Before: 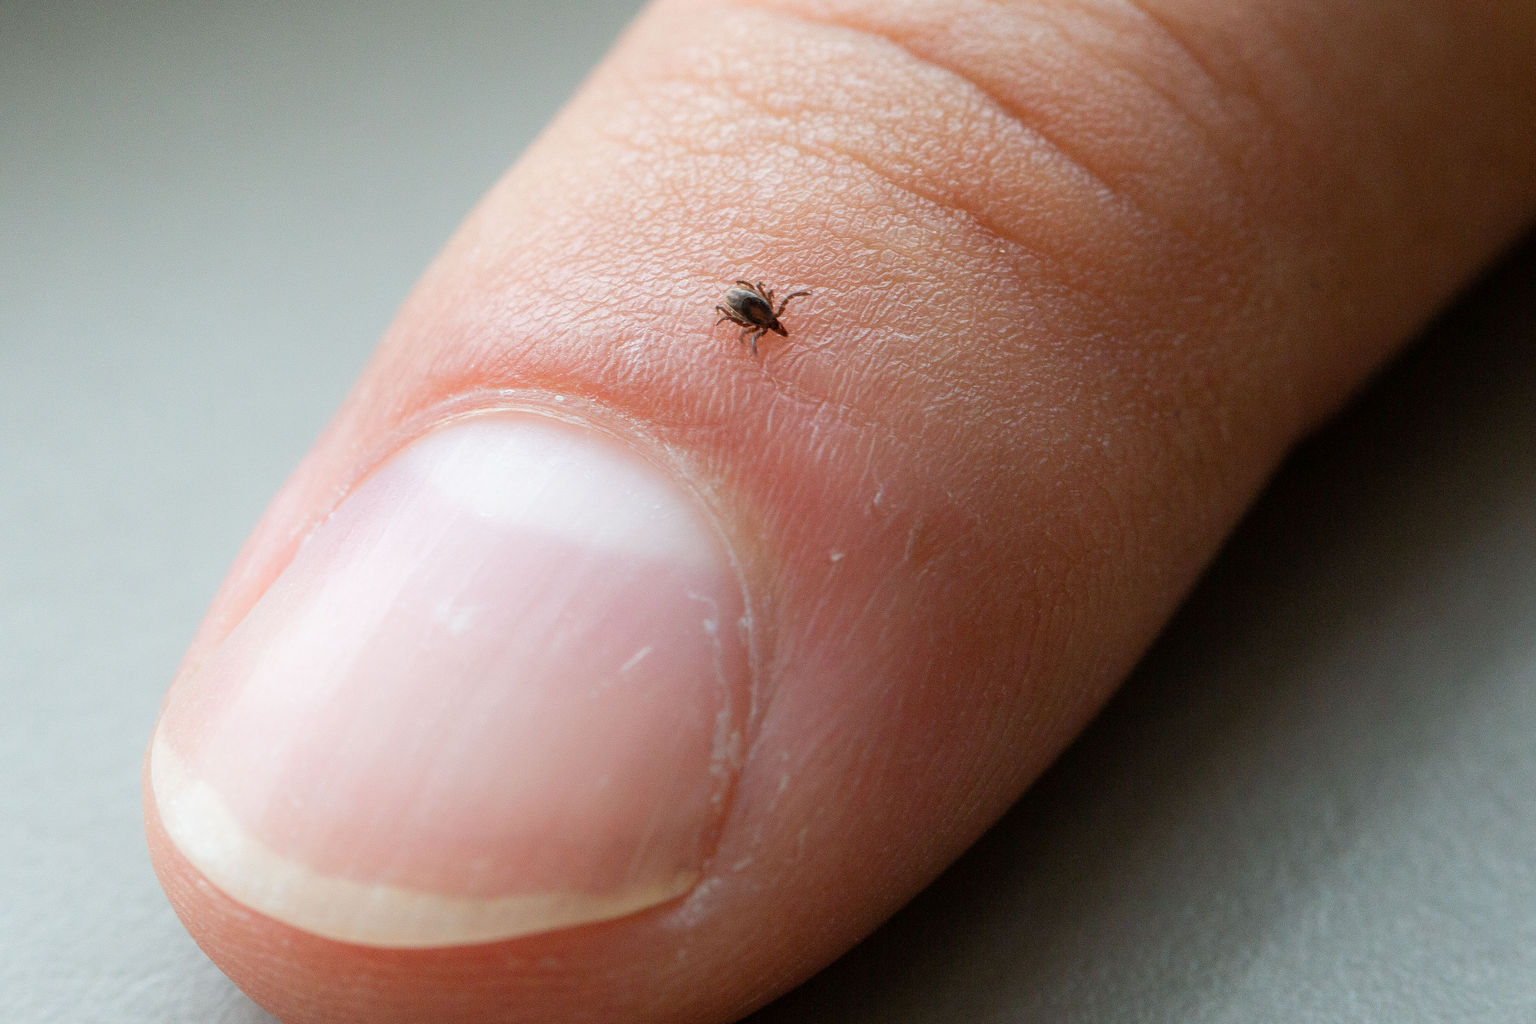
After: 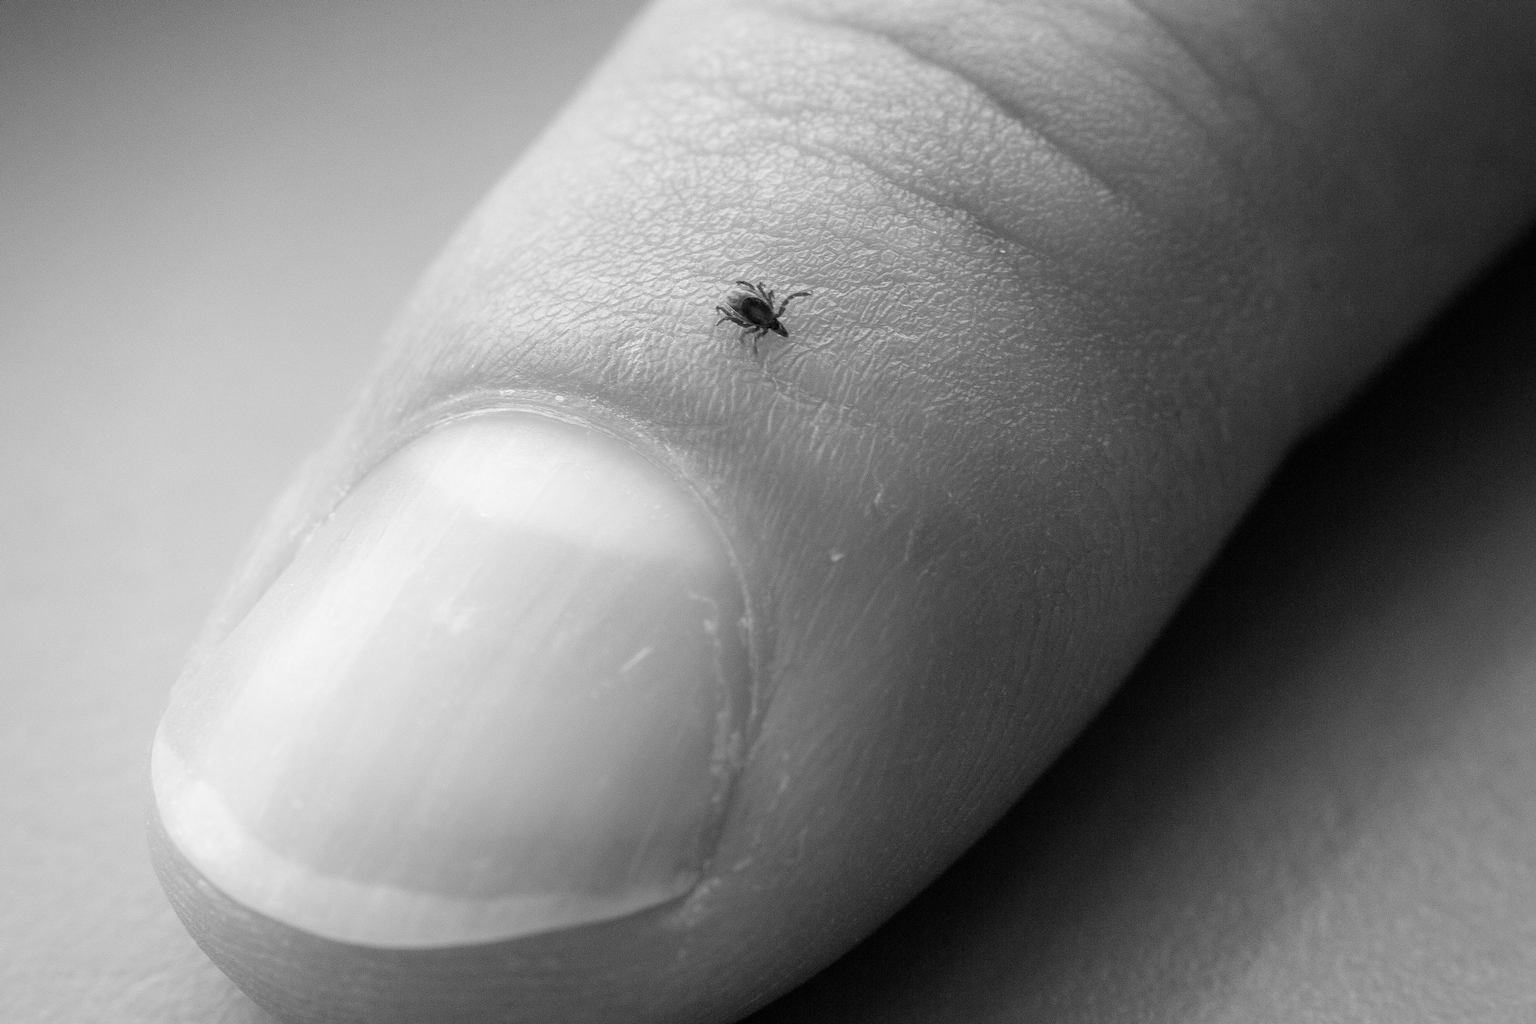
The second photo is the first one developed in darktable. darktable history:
monochrome: size 3.1
vignetting: fall-off radius 93.87%
